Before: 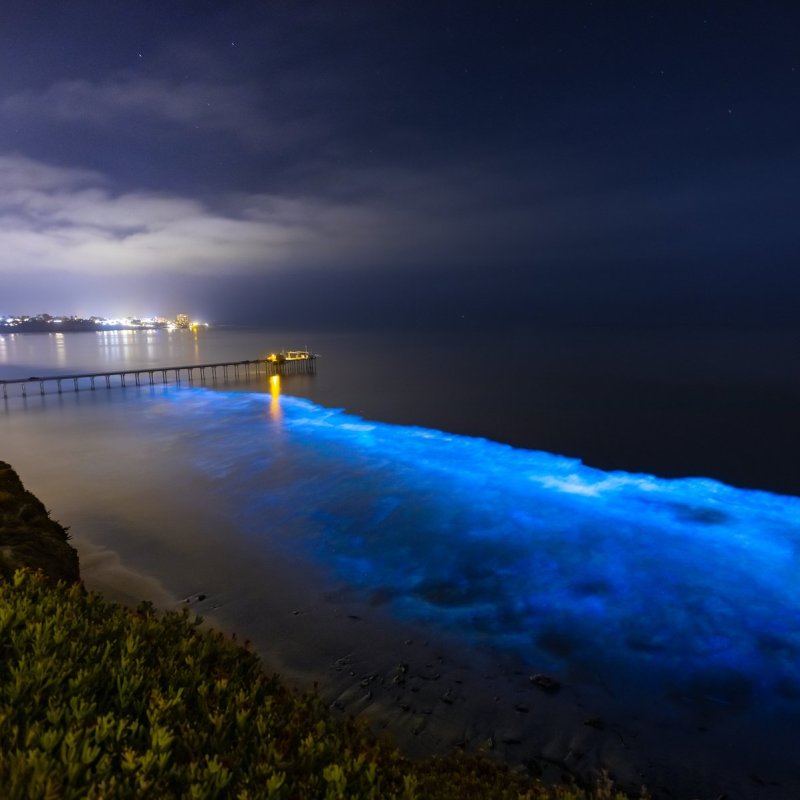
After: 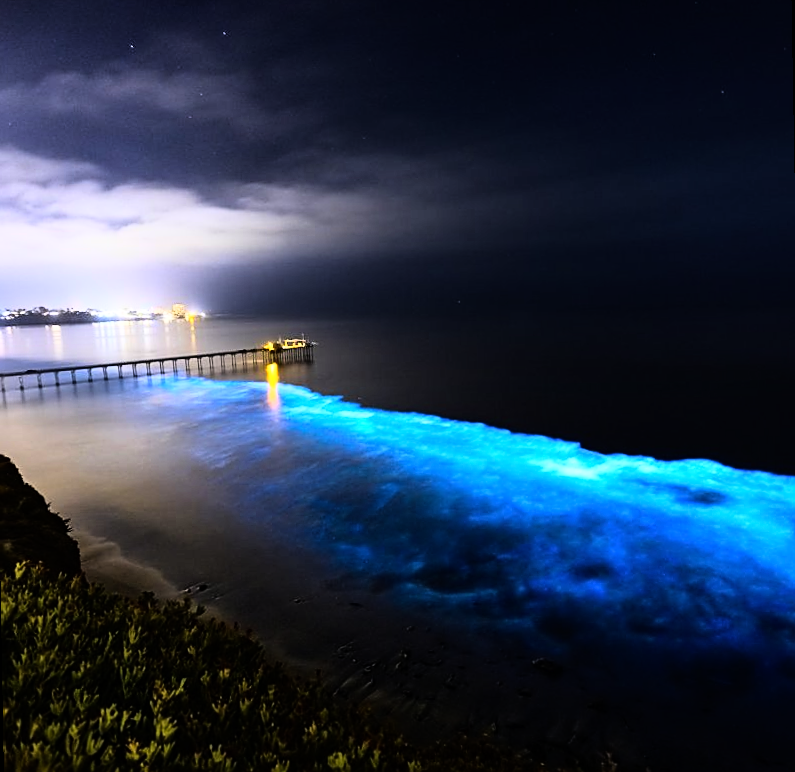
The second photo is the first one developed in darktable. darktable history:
rotate and perspective: rotation -1°, crop left 0.011, crop right 0.989, crop top 0.025, crop bottom 0.975
sharpen: on, module defaults
rgb curve: curves: ch0 [(0, 0) (0.21, 0.15) (0.24, 0.21) (0.5, 0.75) (0.75, 0.96) (0.89, 0.99) (1, 1)]; ch1 [(0, 0.02) (0.21, 0.13) (0.25, 0.2) (0.5, 0.67) (0.75, 0.9) (0.89, 0.97) (1, 1)]; ch2 [(0, 0.02) (0.21, 0.13) (0.25, 0.2) (0.5, 0.67) (0.75, 0.9) (0.89, 0.97) (1, 1)], compensate middle gray true
